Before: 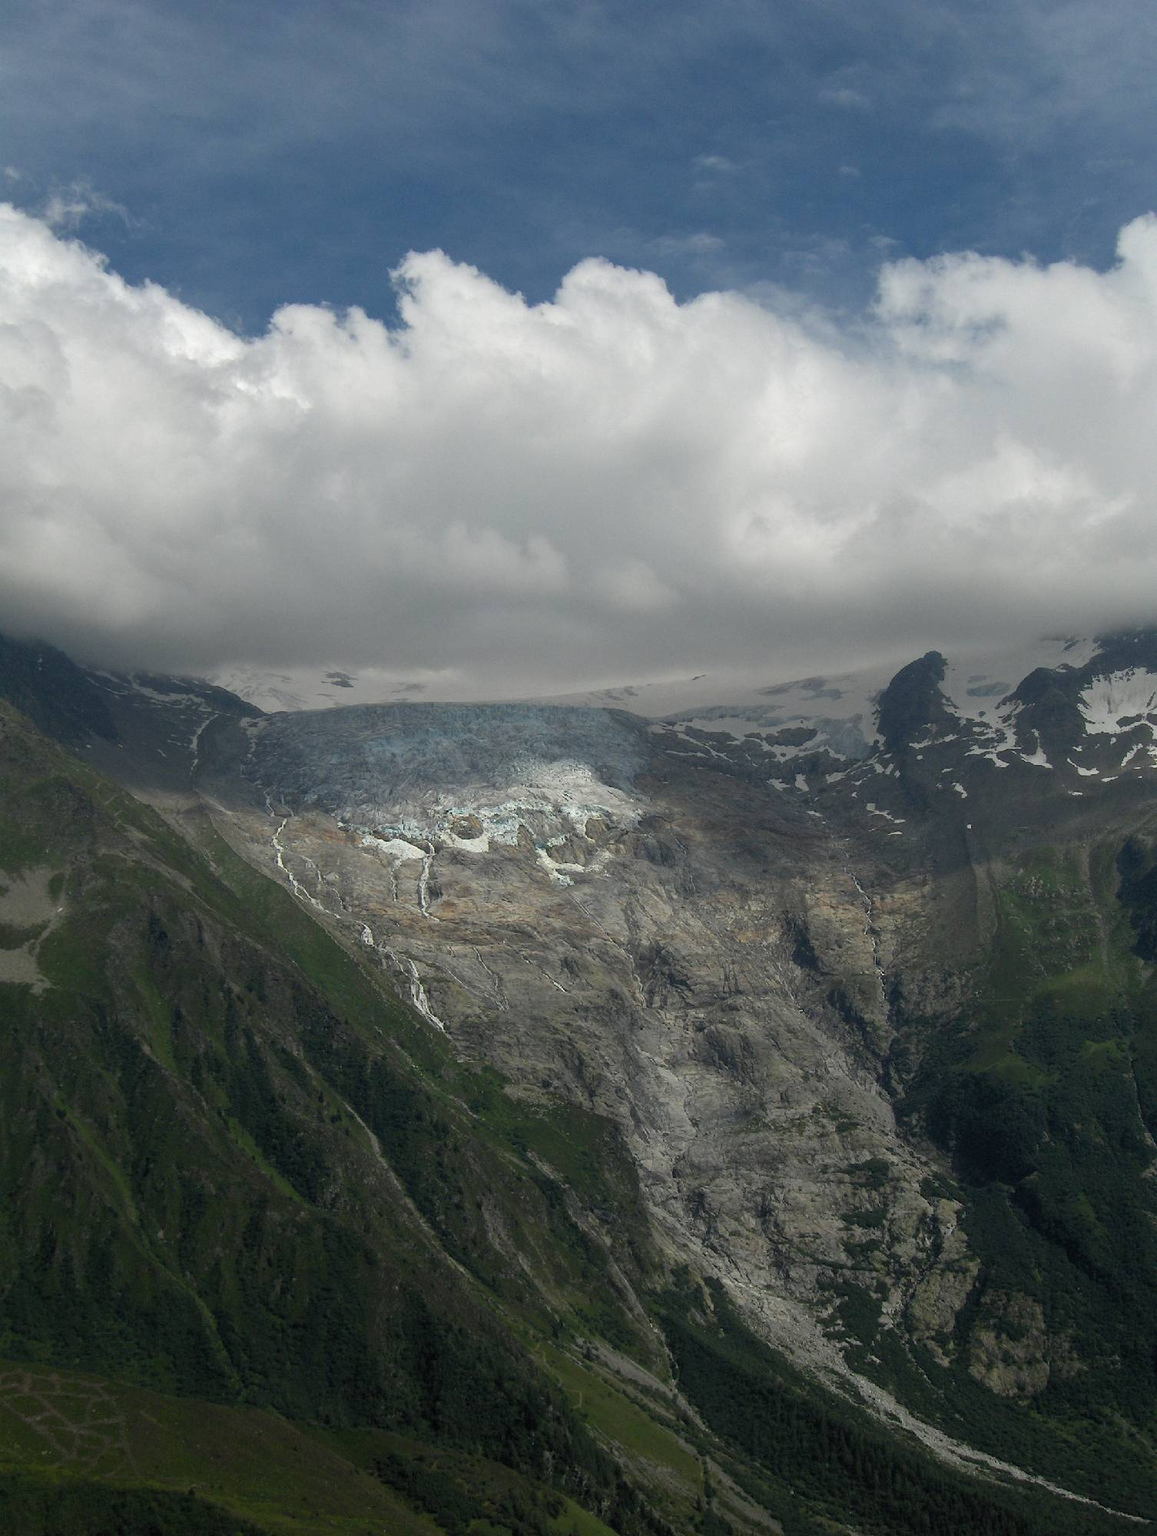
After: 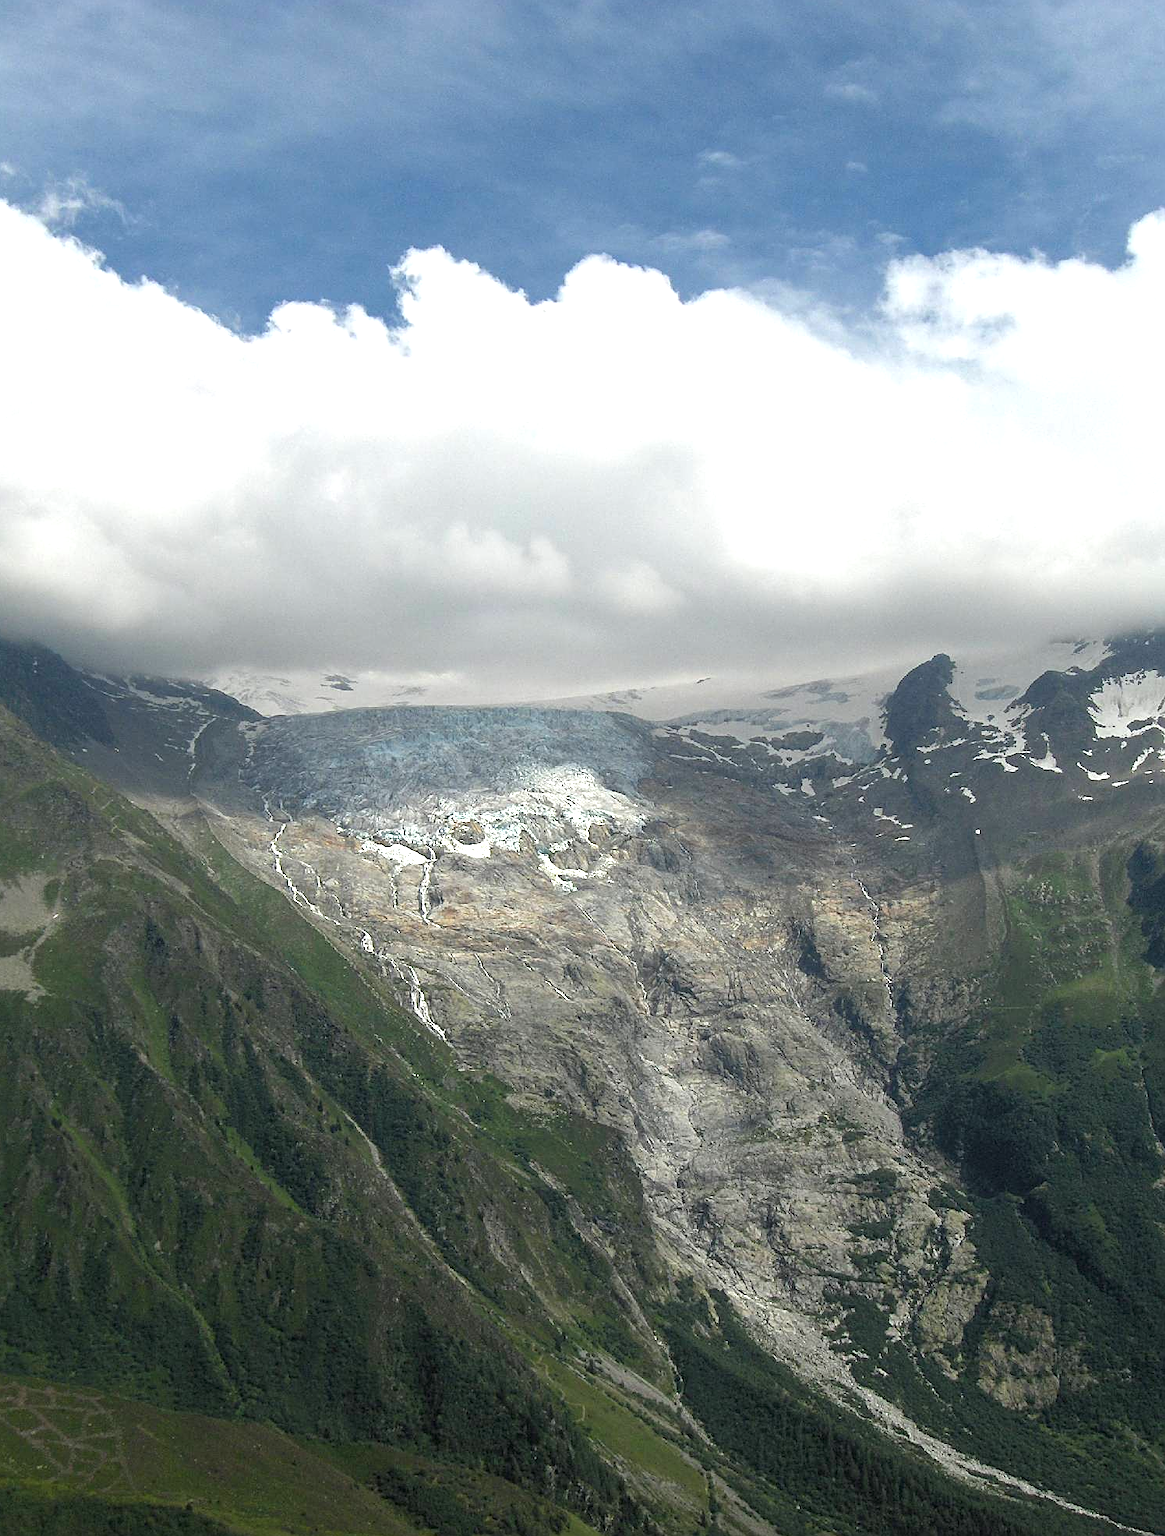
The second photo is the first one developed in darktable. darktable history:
exposure: black level correction 0, exposure 1.103 EV, compensate exposure bias true, compensate highlight preservation false
sharpen: on, module defaults
crop: left 0.473%, top 0.494%, right 0.229%, bottom 0.932%
